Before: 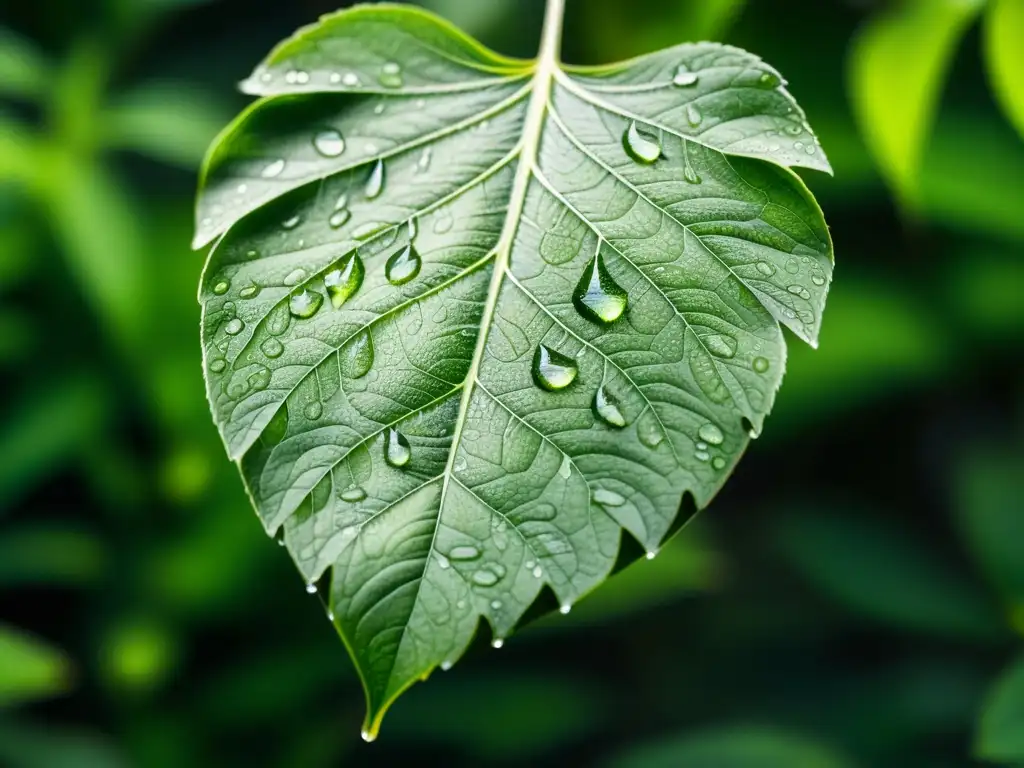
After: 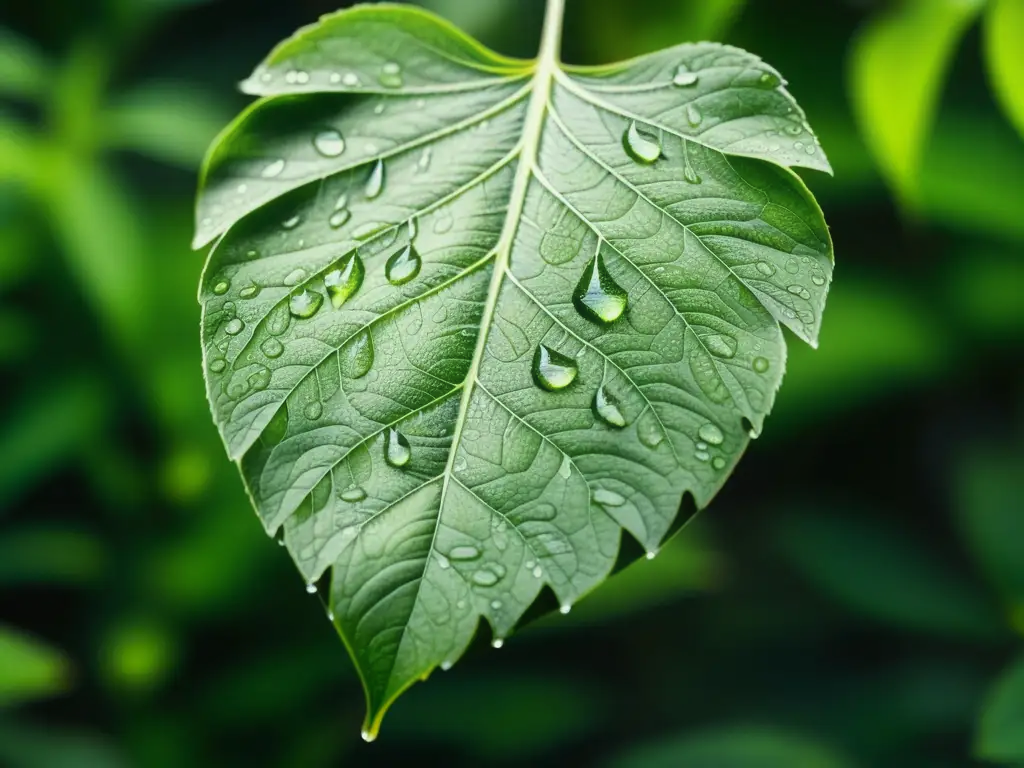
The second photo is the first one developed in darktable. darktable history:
contrast equalizer: y [[0.6 ×6], [0.55 ×6], [0 ×6], [0 ×6], [0 ×6]], mix -0.314
color correction: highlights a* -4.69, highlights b* 5.05, saturation 0.938
